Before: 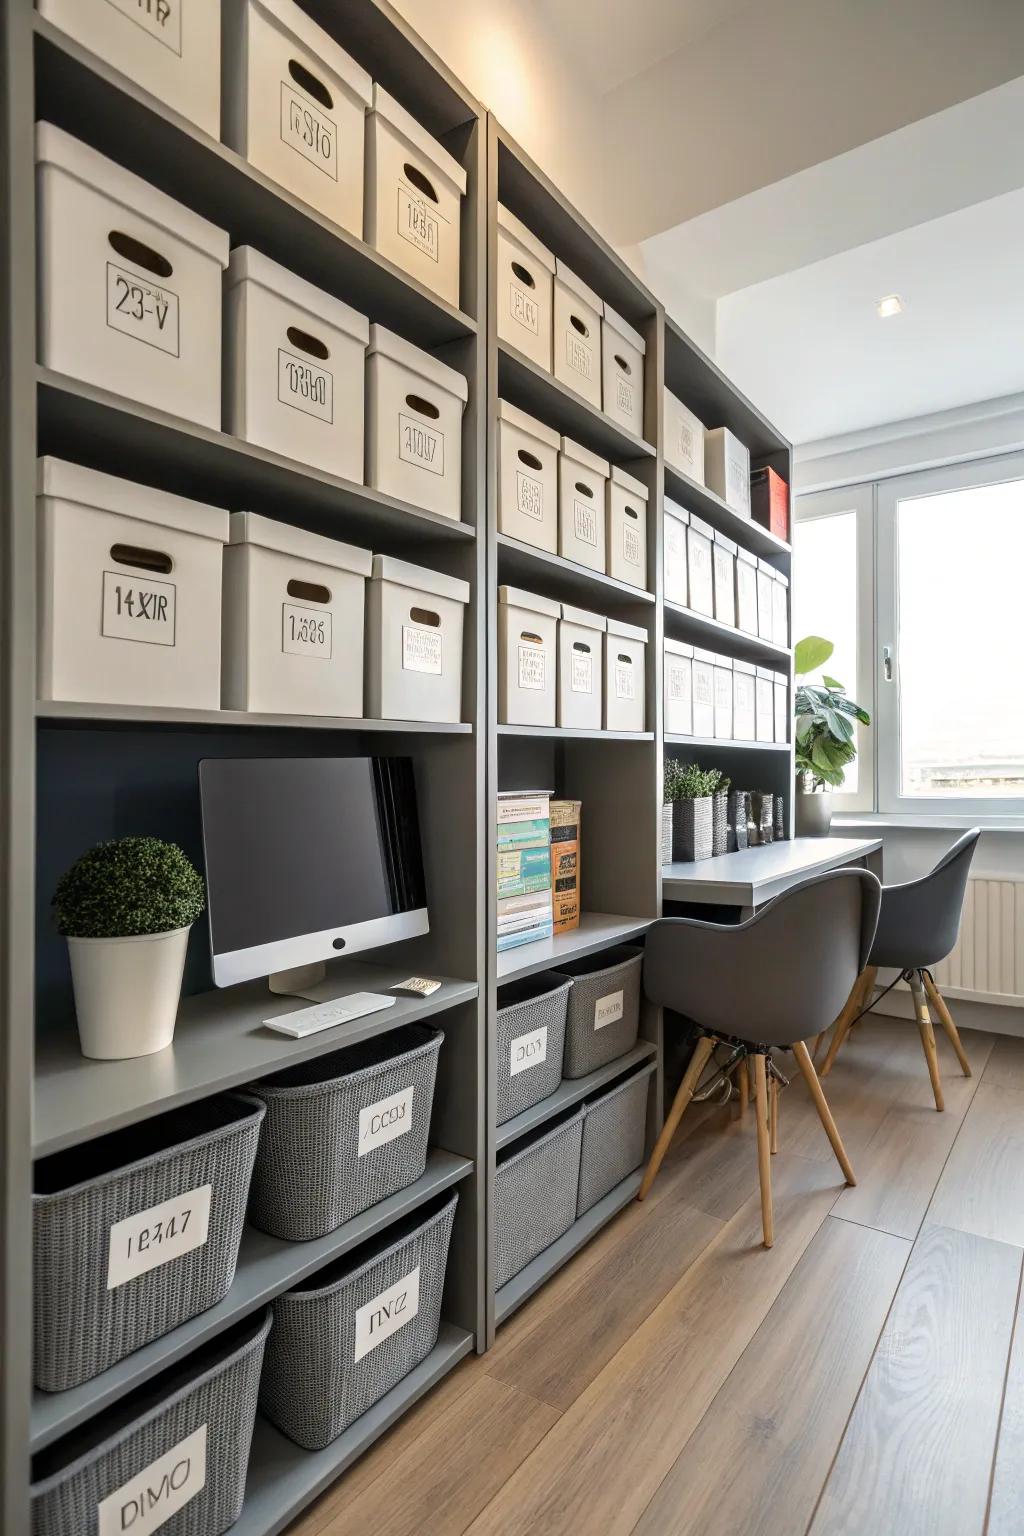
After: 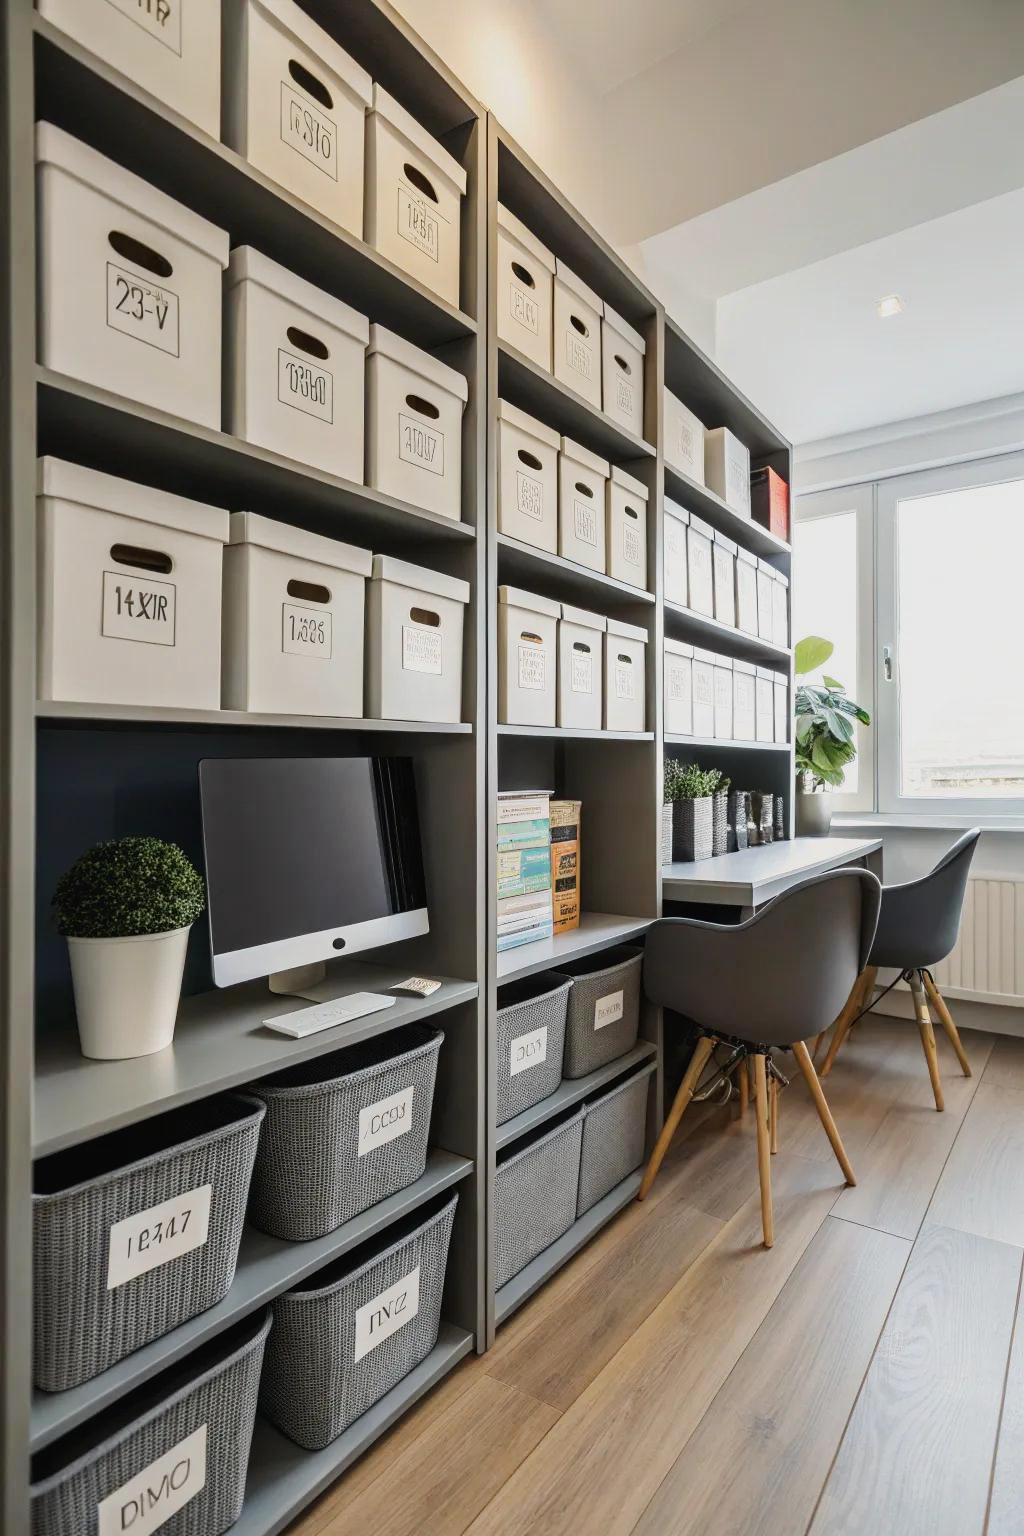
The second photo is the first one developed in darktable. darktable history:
tone curve: curves: ch0 [(0, 0.018) (0.036, 0.038) (0.15, 0.131) (0.27, 0.247) (0.528, 0.554) (0.761, 0.761) (1, 0.919)]; ch1 [(0, 0) (0.179, 0.173) (0.322, 0.32) (0.429, 0.431) (0.502, 0.5) (0.519, 0.522) (0.562, 0.588) (0.625, 0.67) (0.711, 0.745) (1, 1)]; ch2 [(0, 0) (0.29, 0.295) (0.404, 0.436) (0.497, 0.499) (0.521, 0.523) (0.561, 0.605) (0.657, 0.655) (0.712, 0.764) (1, 1)], preserve colors none
